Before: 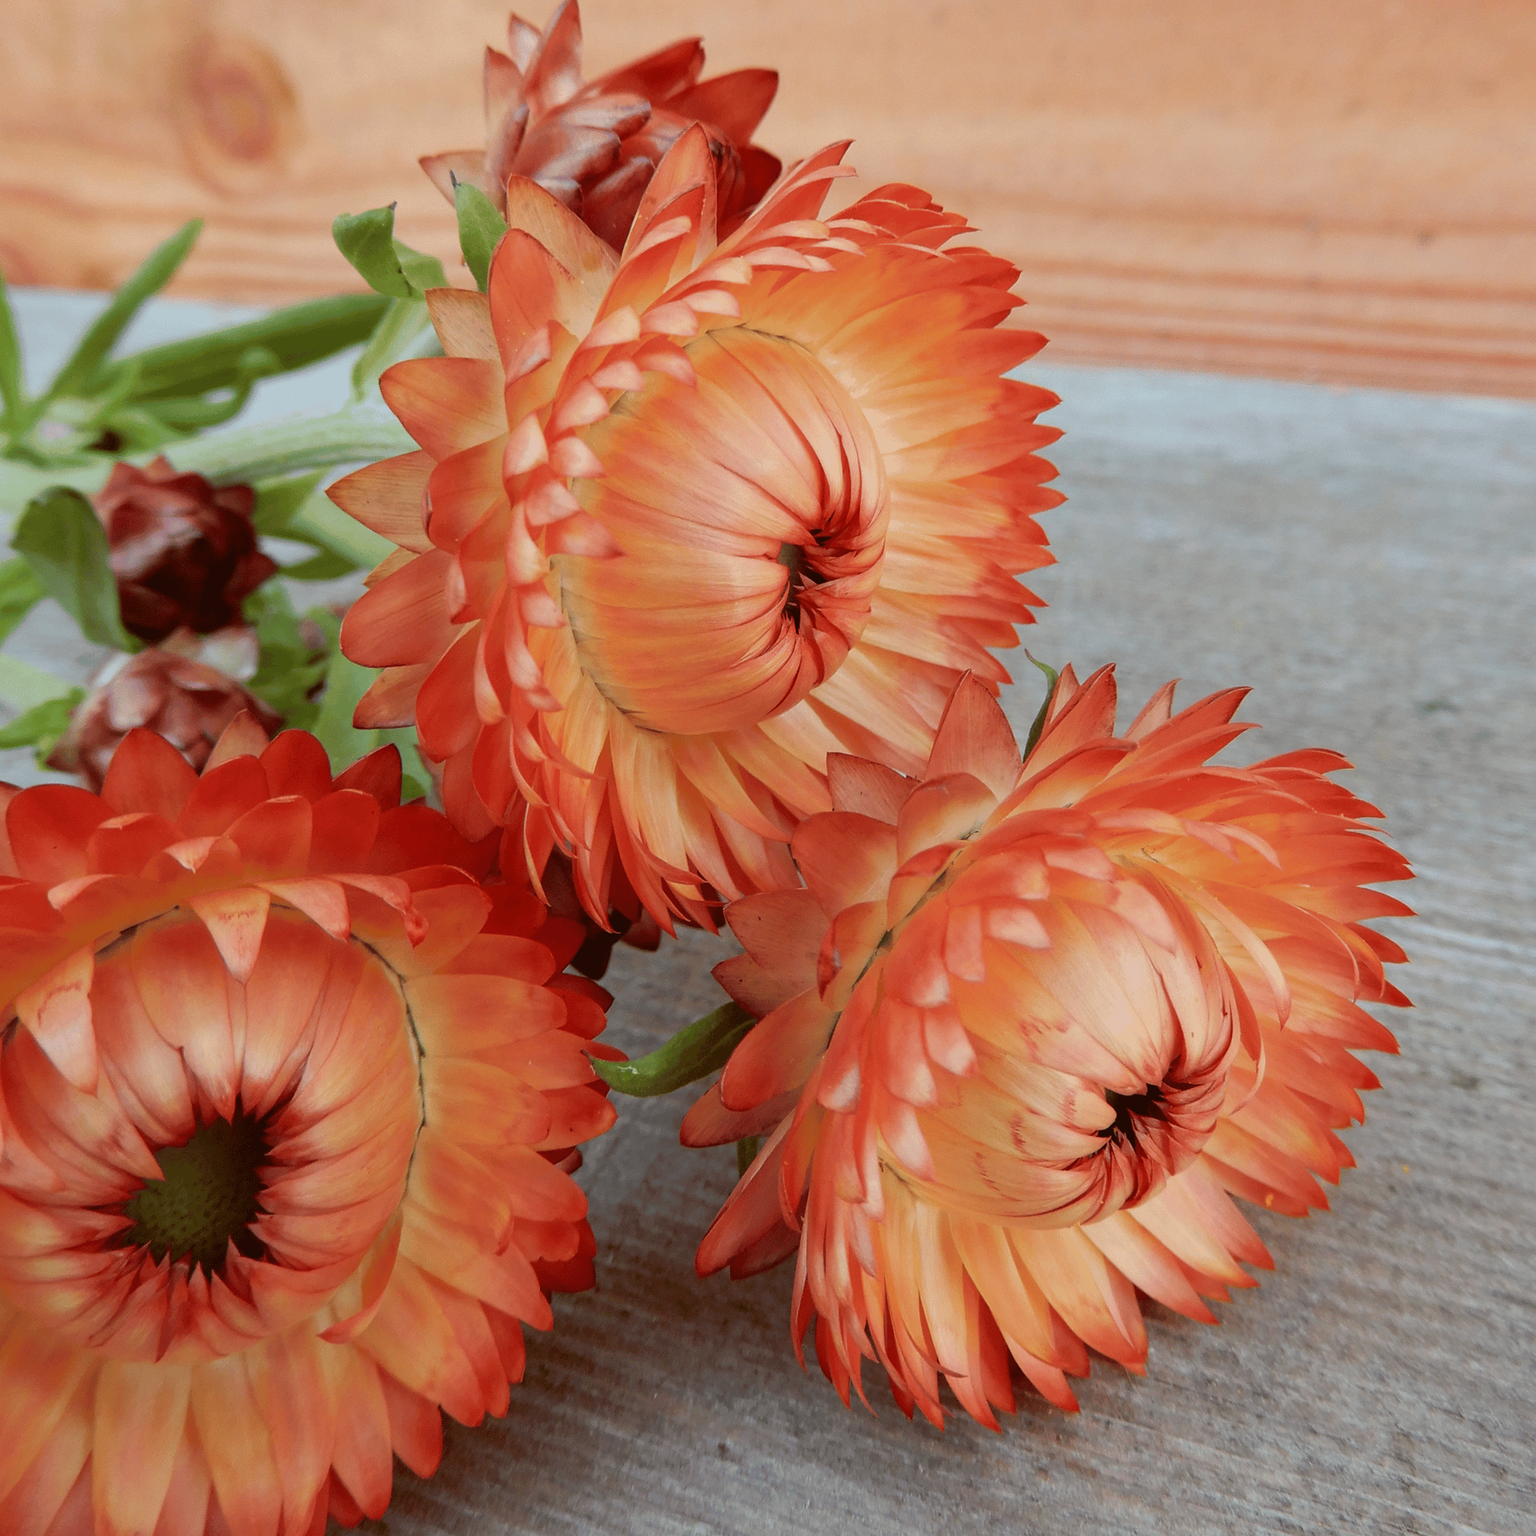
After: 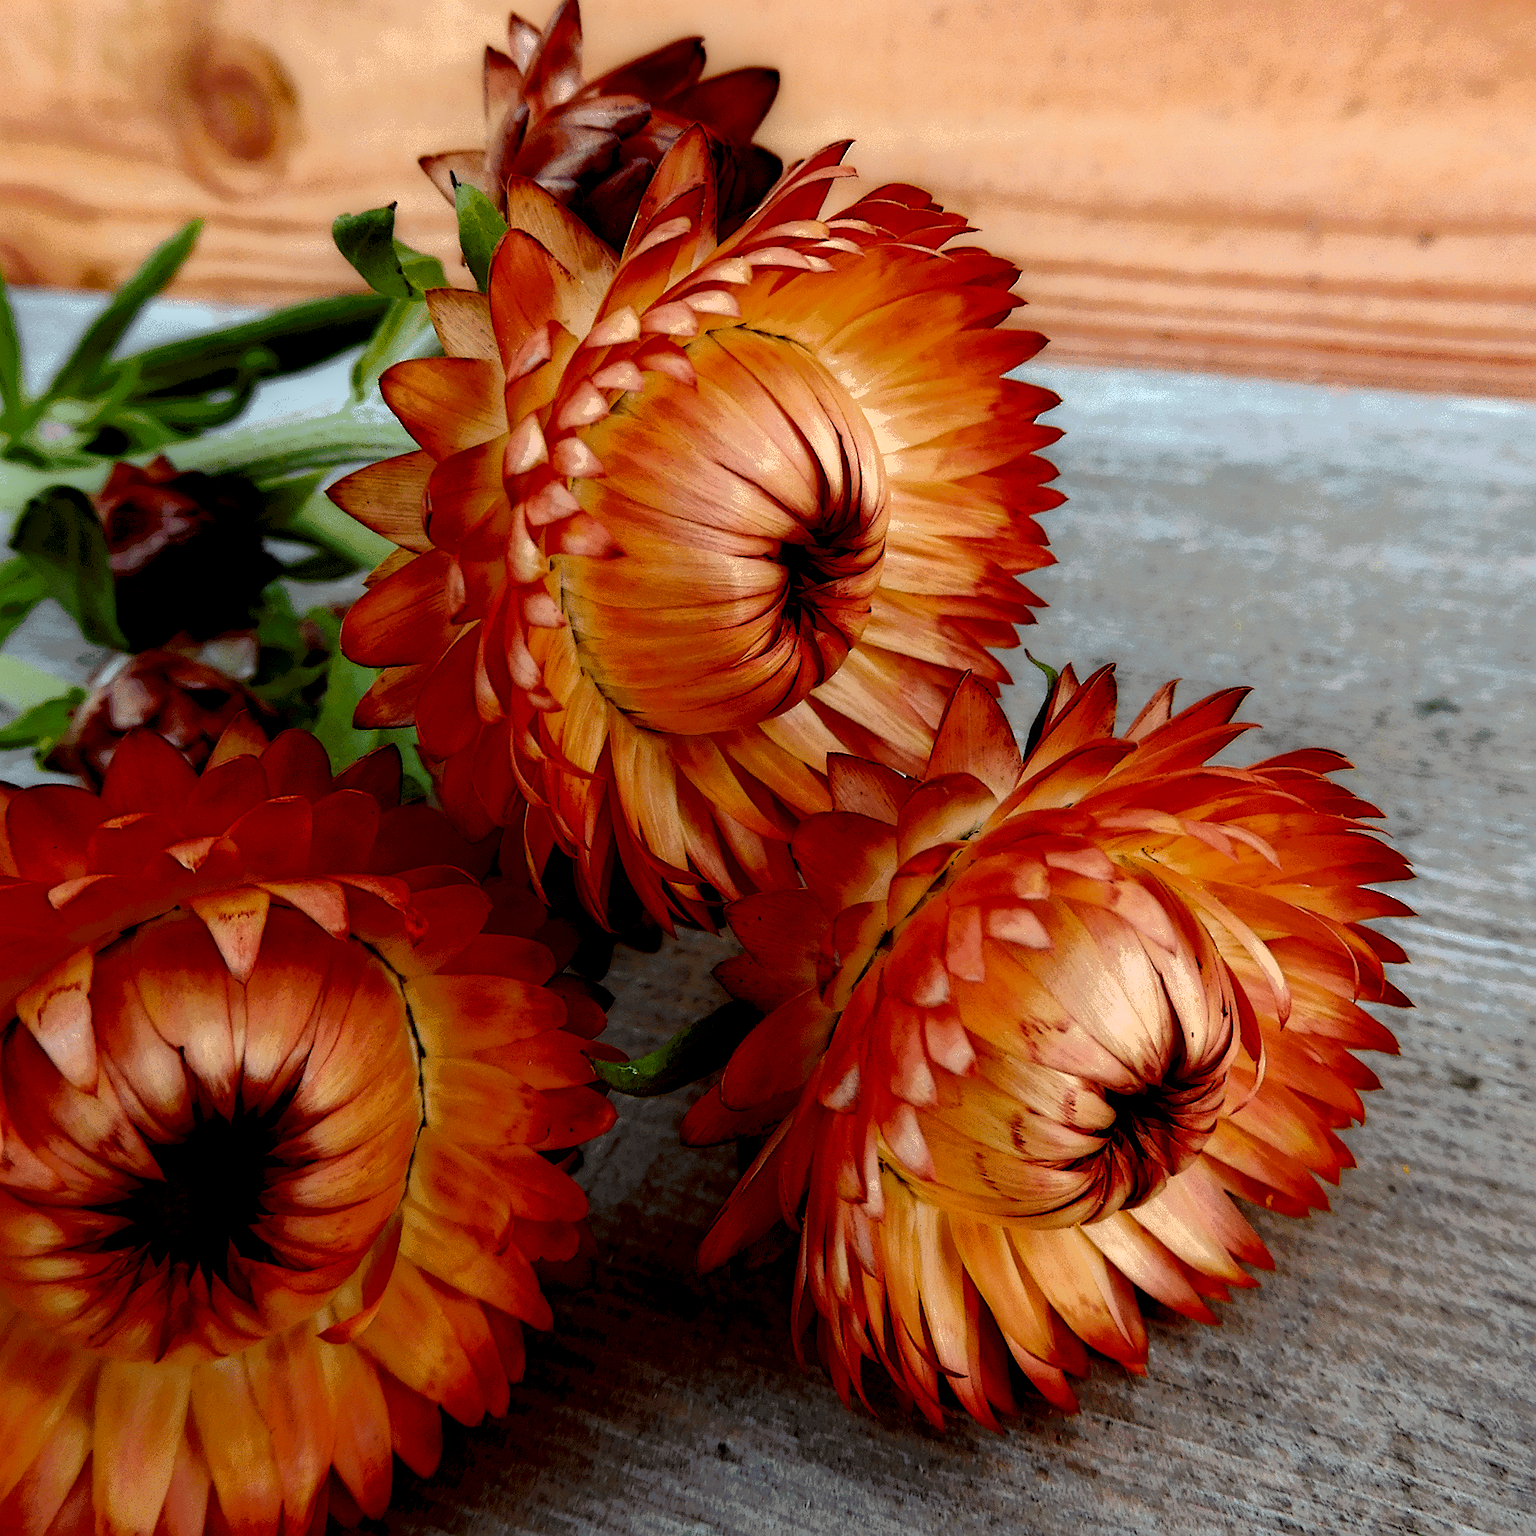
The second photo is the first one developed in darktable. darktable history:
color balance rgb: linear chroma grading › shadows -7.6%, linear chroma grading › global chroma 9.978%, perceptual saturation grading › global saturation 13.961%, perceptual saturation grading › highlights -30.202%, perceptual saturation grading › shadows 50.626%, perceptual brilliance grading › global brilliance 14.88%, perceptual brilliance grading › shadows -35.116%, global vibrance 25.029%, contrast 19.396%
sharpen: on, module defaults
local contrast: highlights 6%, shadows 208%, detail 164%, midtone range 0.002
